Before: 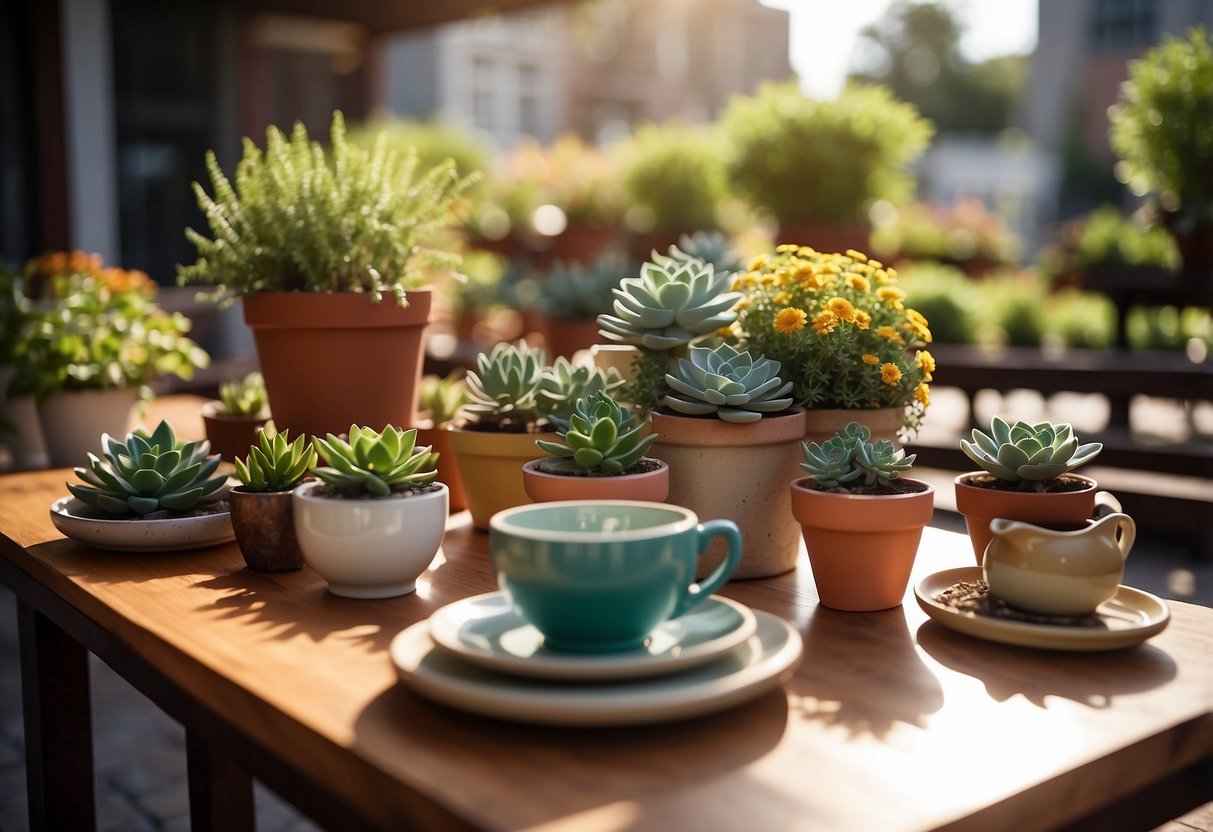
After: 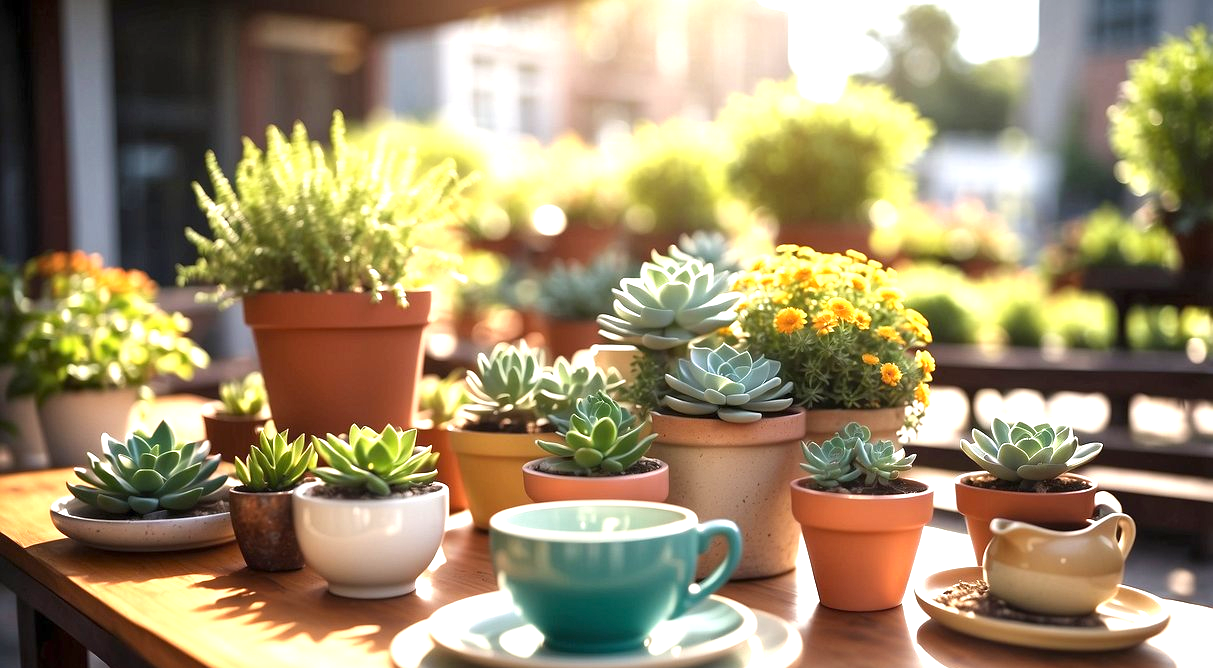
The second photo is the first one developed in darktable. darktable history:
crop: bottom 19.644%
exposure: exposure 1.25 EV, compensate exposure bias true, compensate highlight preservation false
